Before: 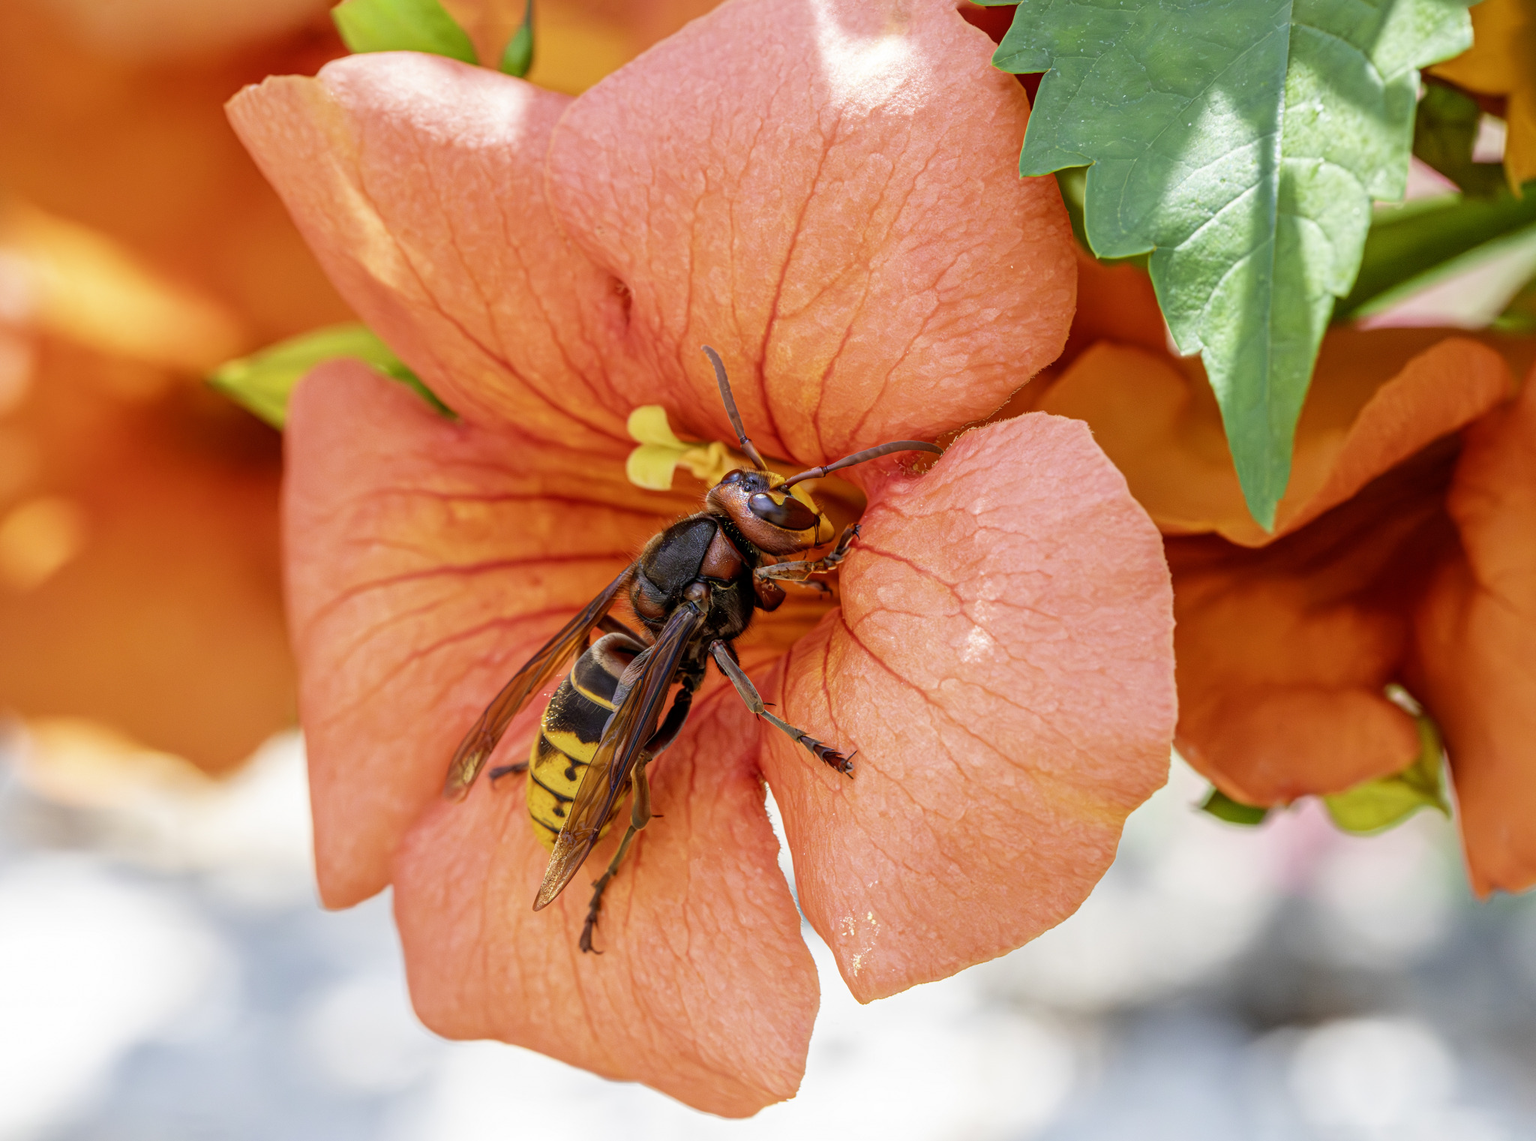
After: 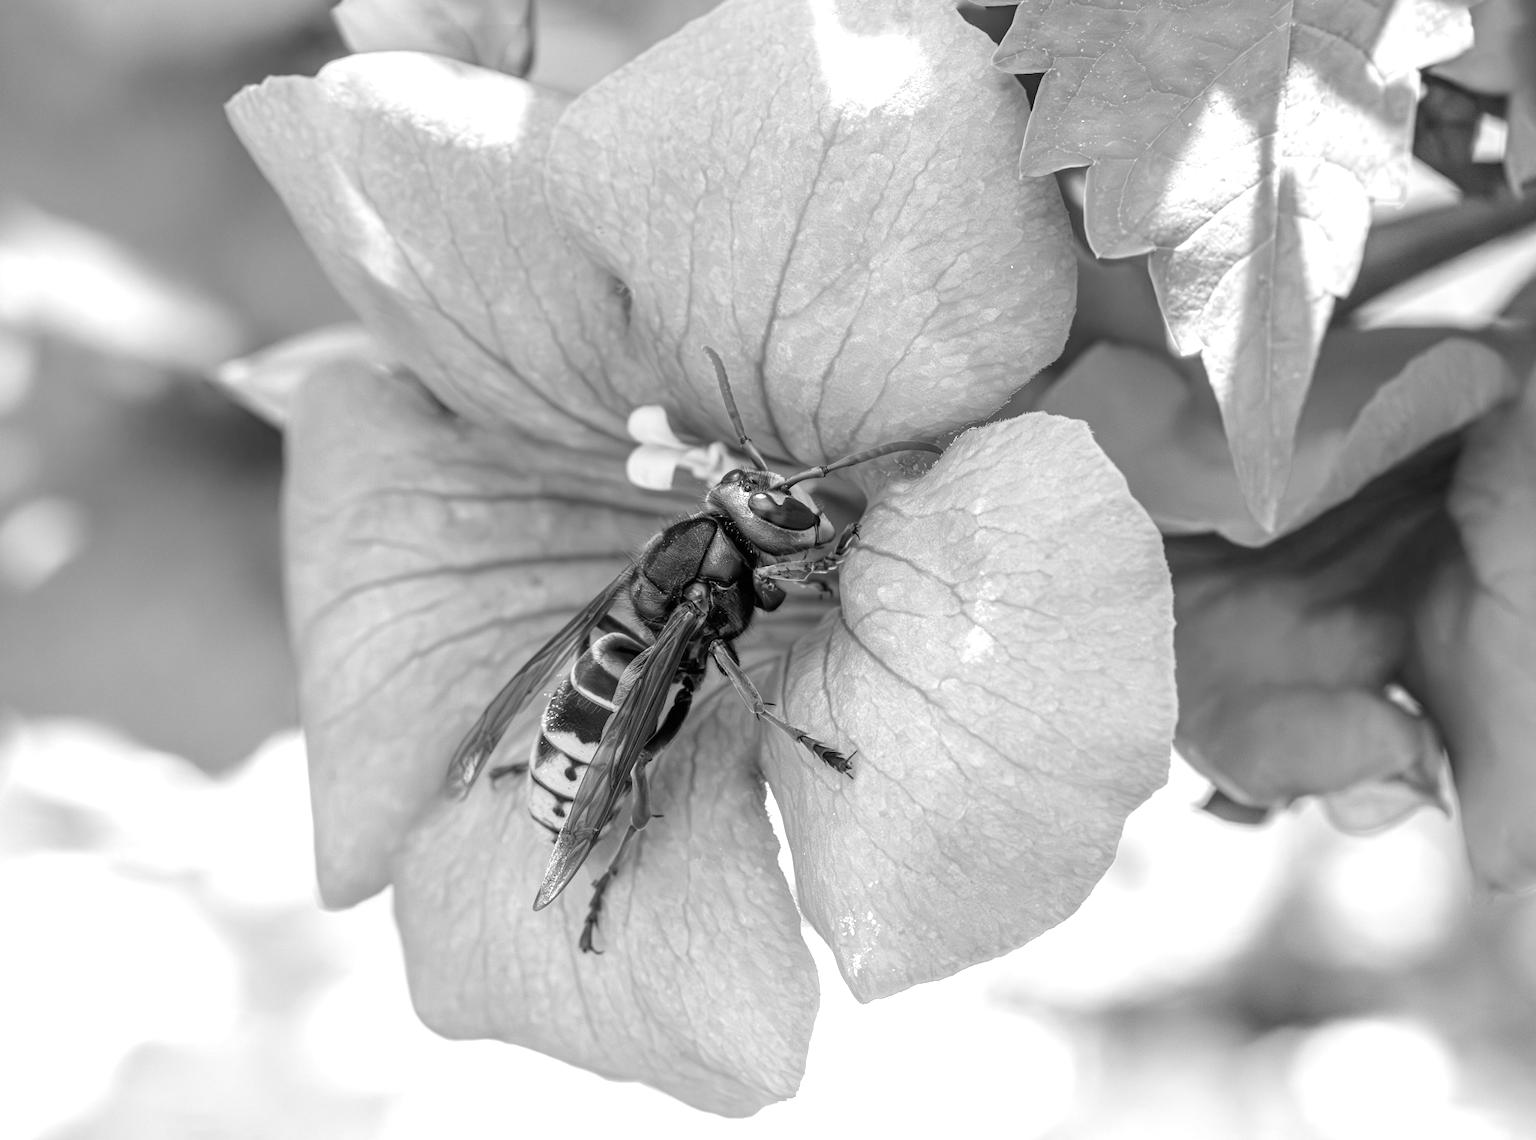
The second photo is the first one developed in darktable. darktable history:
monochrome: a -6.99, b 35.61, size 1.4
exposure: black level correction 0, exposure 0.7 EV, compensate exposure bias true, compensate highlight preservation false
